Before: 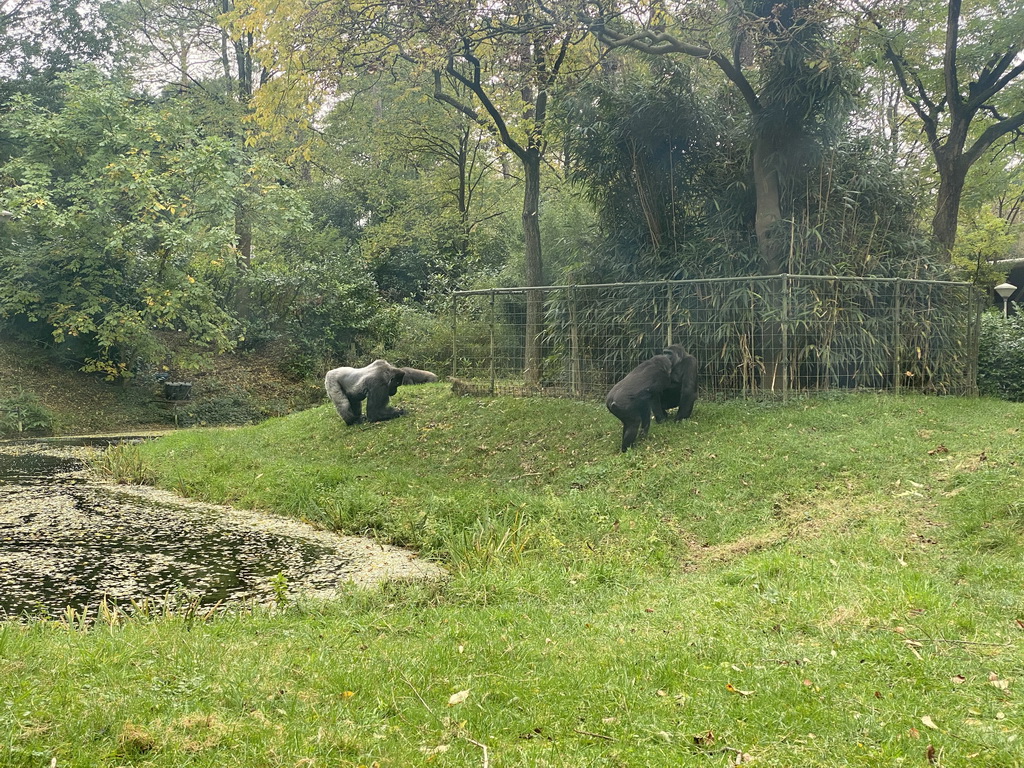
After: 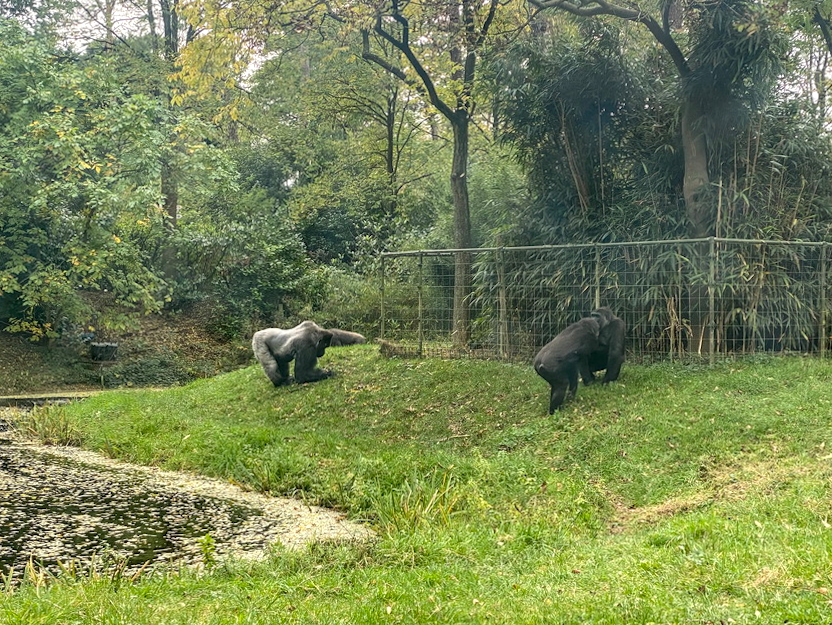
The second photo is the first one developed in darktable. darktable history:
local contrast: detail 130%
tone equalizer: on, module defaults
crop and rotate: left 7.196%, top 4.574%, right 10.605%, bottom 13.178%
rotate and perspective: rotation 0.174°, lens shift (vertical) 0.013, lens shift (horizontal) 0.019, shear 0.001, automatic cropping original format, crop left 0.007, crop right 0.991, crop top 0.016, crop bottom 0.997
